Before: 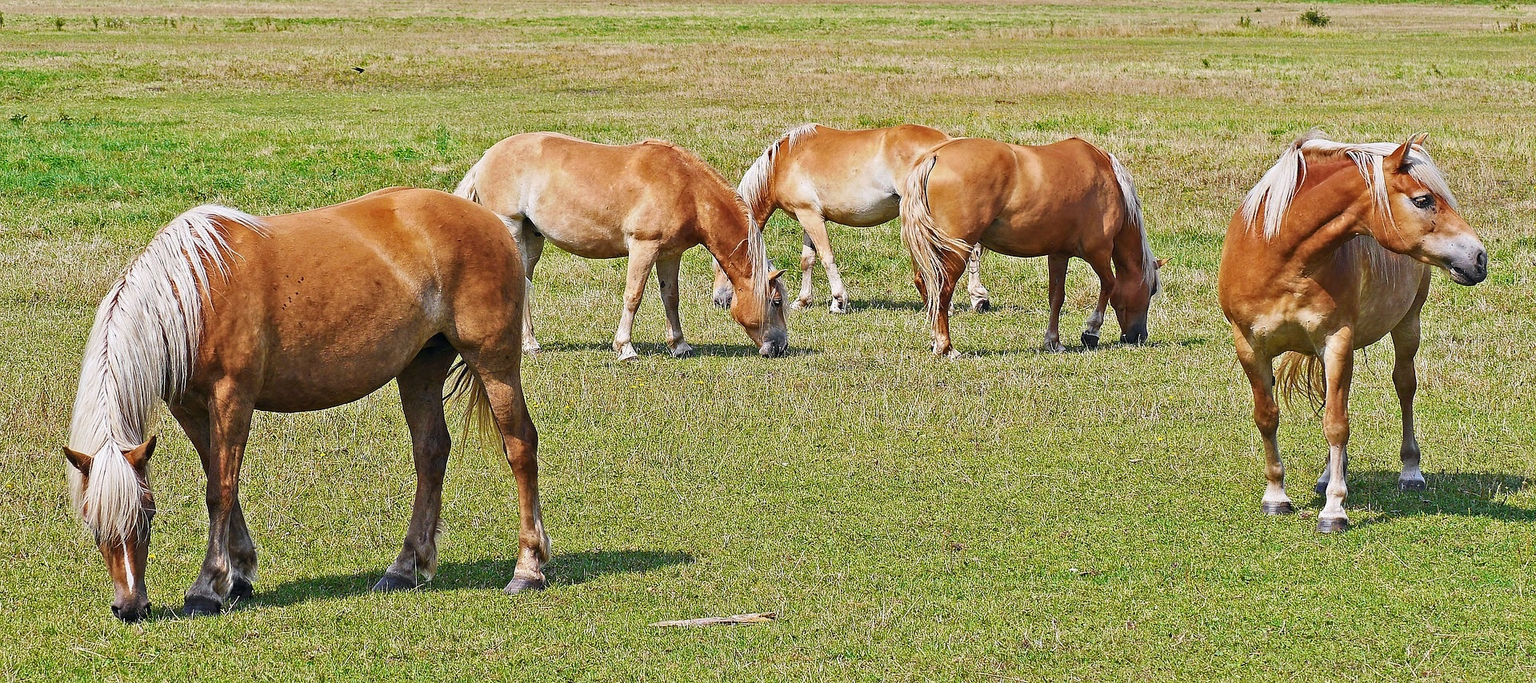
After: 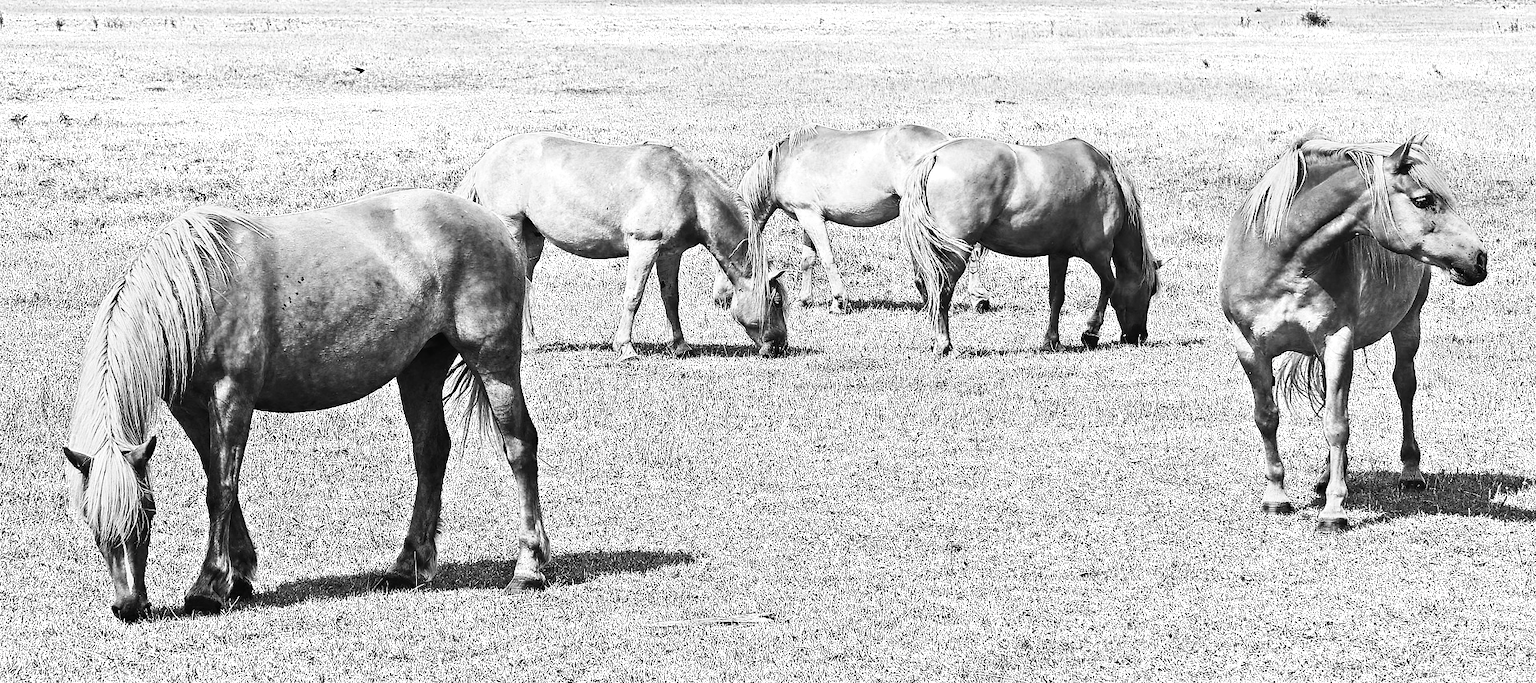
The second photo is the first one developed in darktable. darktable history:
tone curve: curves: ch0 [(0, 0) (0.003, 0) (0.011, 0) (0.025, 0) (0.044, 0.006) (0.069, 0.024) (0.1, 0.038) (0.136, 0.052) (0.177, 0.08) (0.224, 0.112) (0.277, 0.145) (0.335, 0.206) (0.399, 0.284) (0.468, 0.372) (0.543, 0.477) (0.623, 0.593) (0.709, 0.717) (0.801, 0.815) (0.898, 0.92) (1, 1)], preserve colors none
color look up table: target L [104.42, 105.06, 83.84, 104.74, 104.42, 104.42, 105.06, 67.74, 56.32, 27.09, 201.43, 104.11, 105.06, 61.7, 104.74, 81.93, 104.42, 52.54, 42.37, 64.74, 54.24, 3.781, 32.75, 21.7, 92.35, 55.54, 68.74, 57.87, 24.42, 5.749, 66.24, 5.749, 0, 4.324, 24.42, 3.781, 41.55, 3.781, 3.781, 3.781, 7.743, 0, 3.781, 72.21, 75.15, 62.46, 3.781, 9.762, 32.32], target a [0.001 ×9, 0, 0, 0.001 ×10, -1.591, 0.001, 0, 0, 0.001, 0.001, 0.001, -0.123, 0, 0.001, 0, 0, 0, -0.123, -1.591, 0.001, -1.591, -1.591, -1.591, 0, 0, -1.591, 0.001, 0.001, 0.001, -1.591, 0, 0.001], target b [-0.004, -0.004, -0.007, -0.004 ×4, -0.006, -0.006, 0.002, -0.001, -0.004, -0.004, -0.006, -0.004, -0.007, -0.004, -0.006, -0.003, -0.006, -0.006, 0.791, -0.004, 0.002, 0, -0.008, -0.006, -0.006, 1.549, -0.003, -0.006, -0.003, 0, -0.002, 1.549, 0.791, -0.003, 0.791, 0.791, 0.791, -0.002, 0, 0.791, -0.006, -0.006, -0.001, 0.791, -0.002, -0.006], num patches 49
